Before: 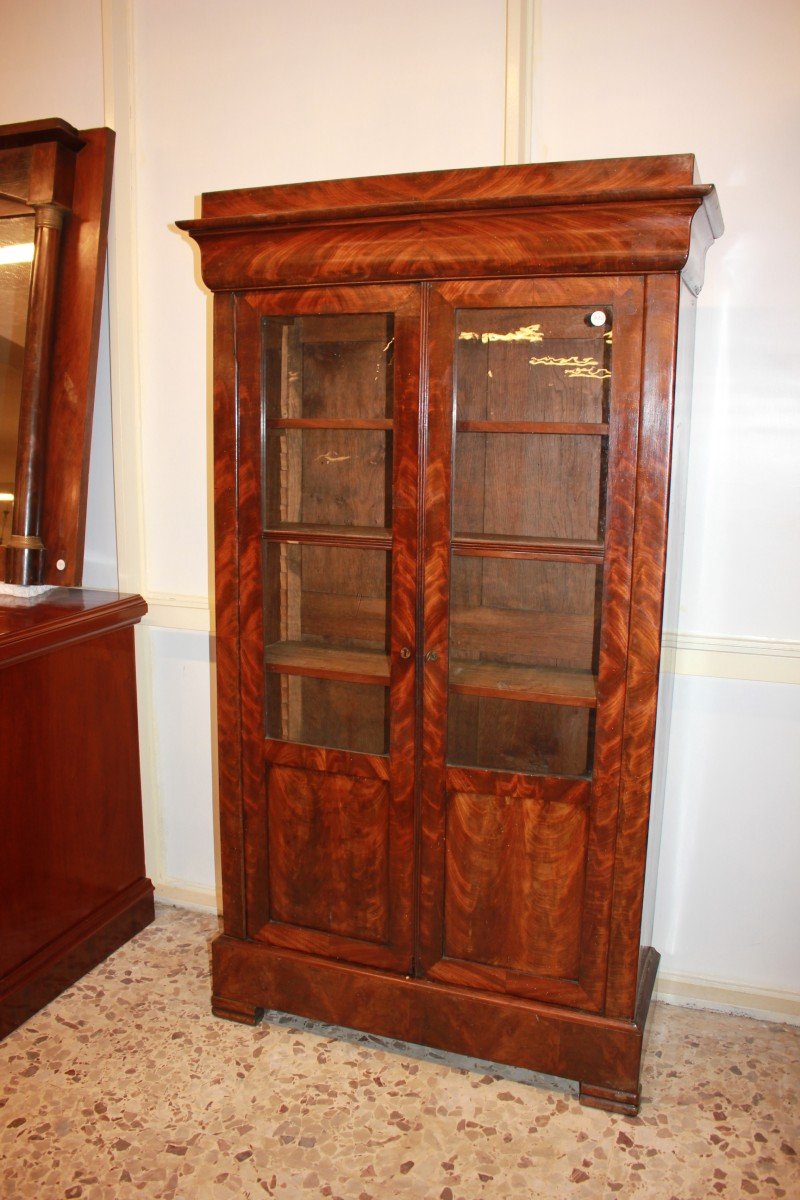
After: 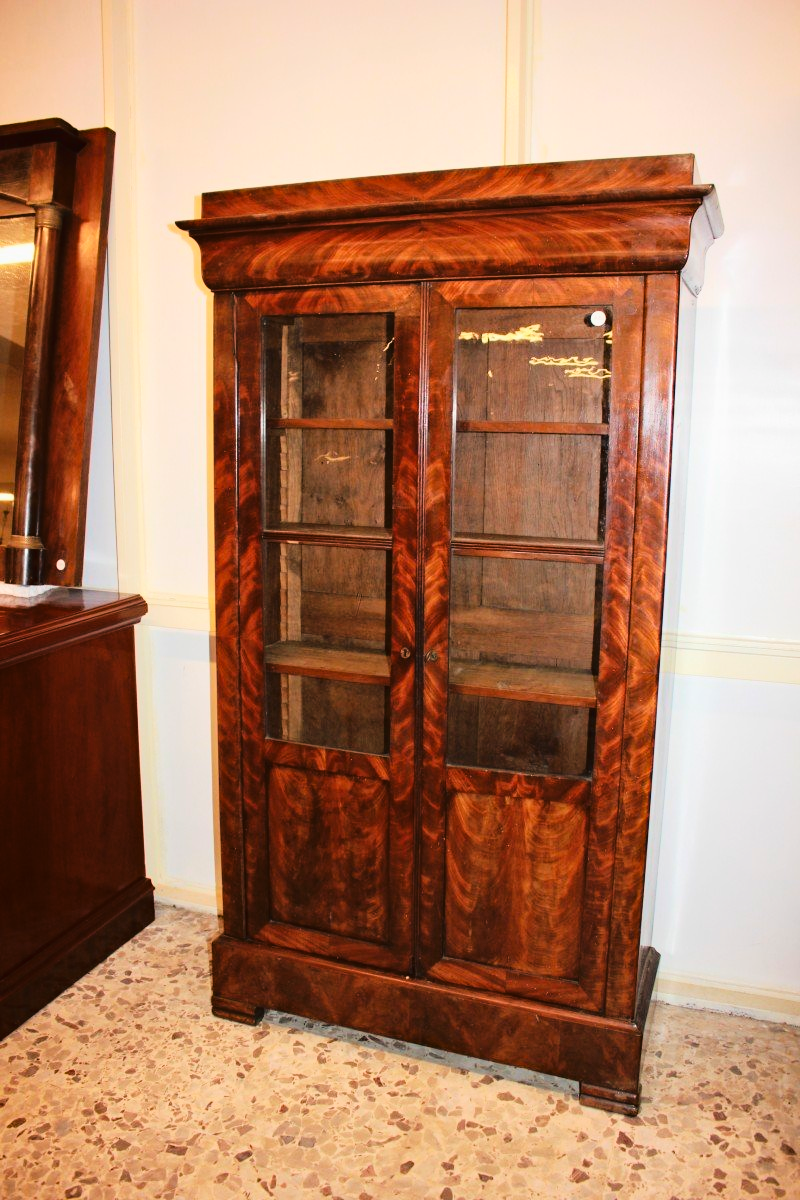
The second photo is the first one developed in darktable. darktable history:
haze removal: compatibility mode true, adaptive false
tone curve: curves: ch0 [(0, 0.014) (0.17, 0.099) (0.392, 0.438) (0.725, 0.828) (0.872, 0.918) (1, 0.981)]; ch1 [(0, 0) (0.402, 0.36) (0.489, 0.491) (0.5, 0.503) (0.515, 0.52) (0.545, 0.572) (0.615, 0.662) (0.701, 0.725) (1, 1)]; ch2 [(0, 0) (0.42, 0.458) (0.485, 0.499) (0.503, 0.503) (0.531, 0.542) (0.561, 0.594) (0.644, 0.694) (0.717, 0.753) (1, 0.991)], color space Lab, linked channels, preserve colors none
